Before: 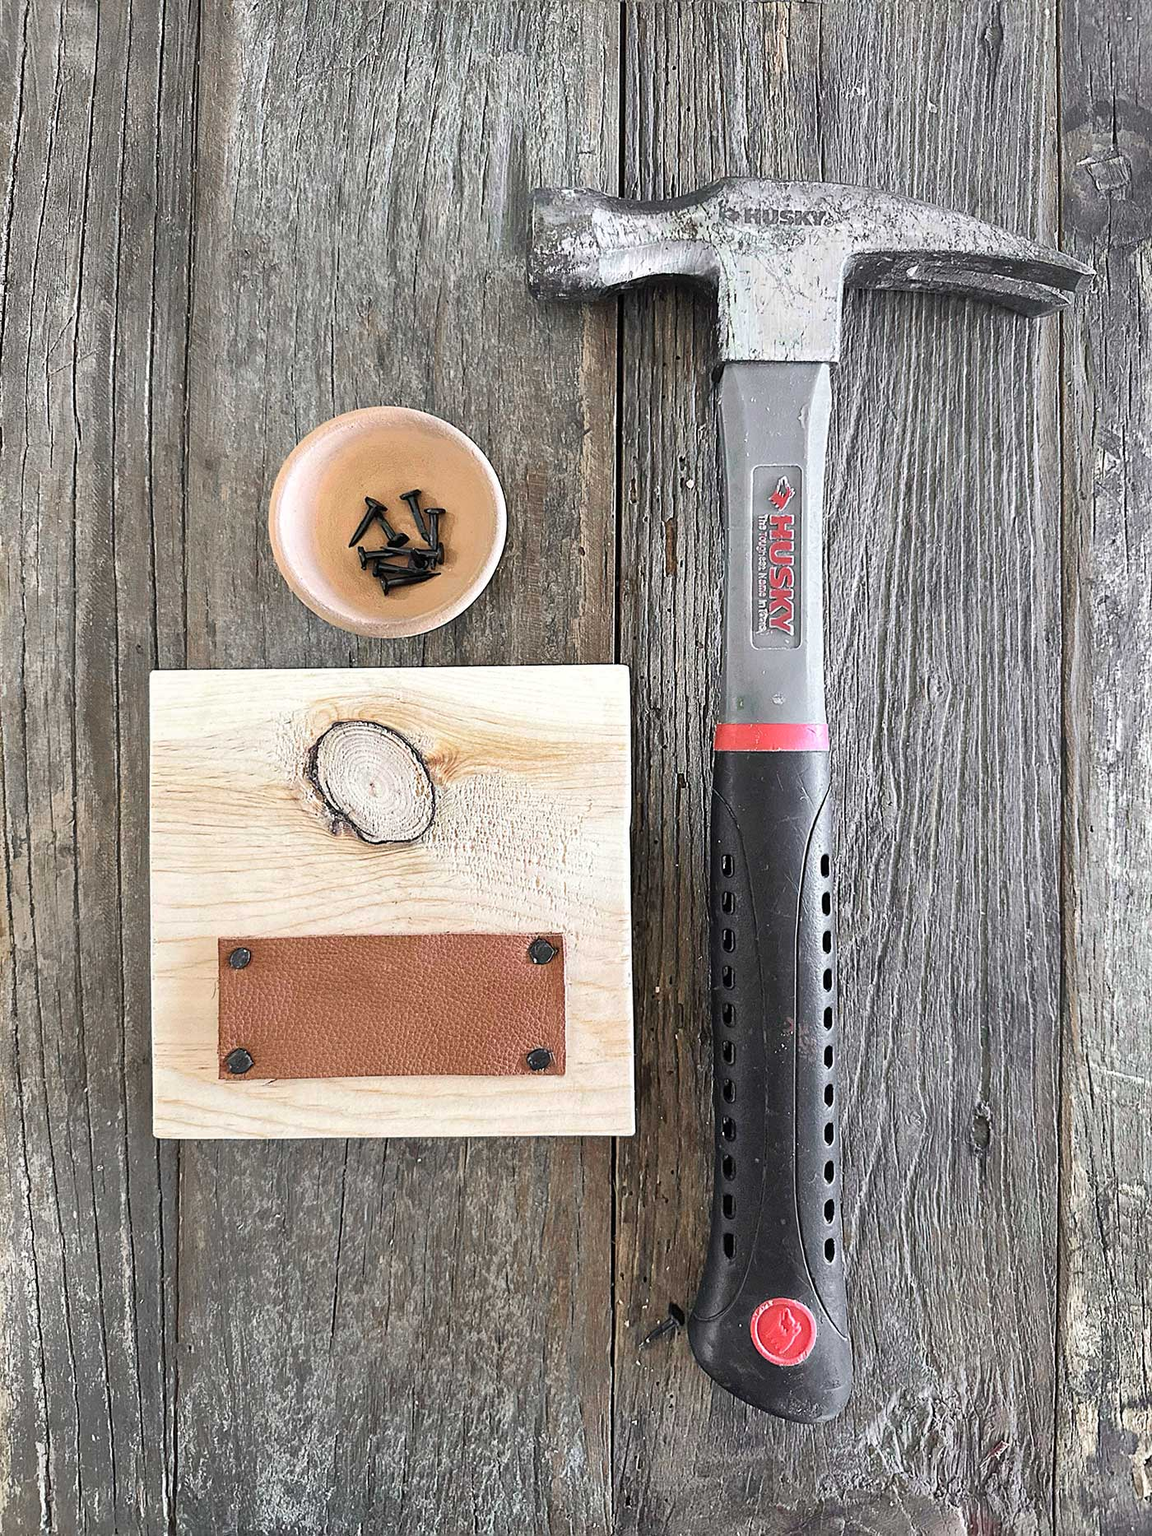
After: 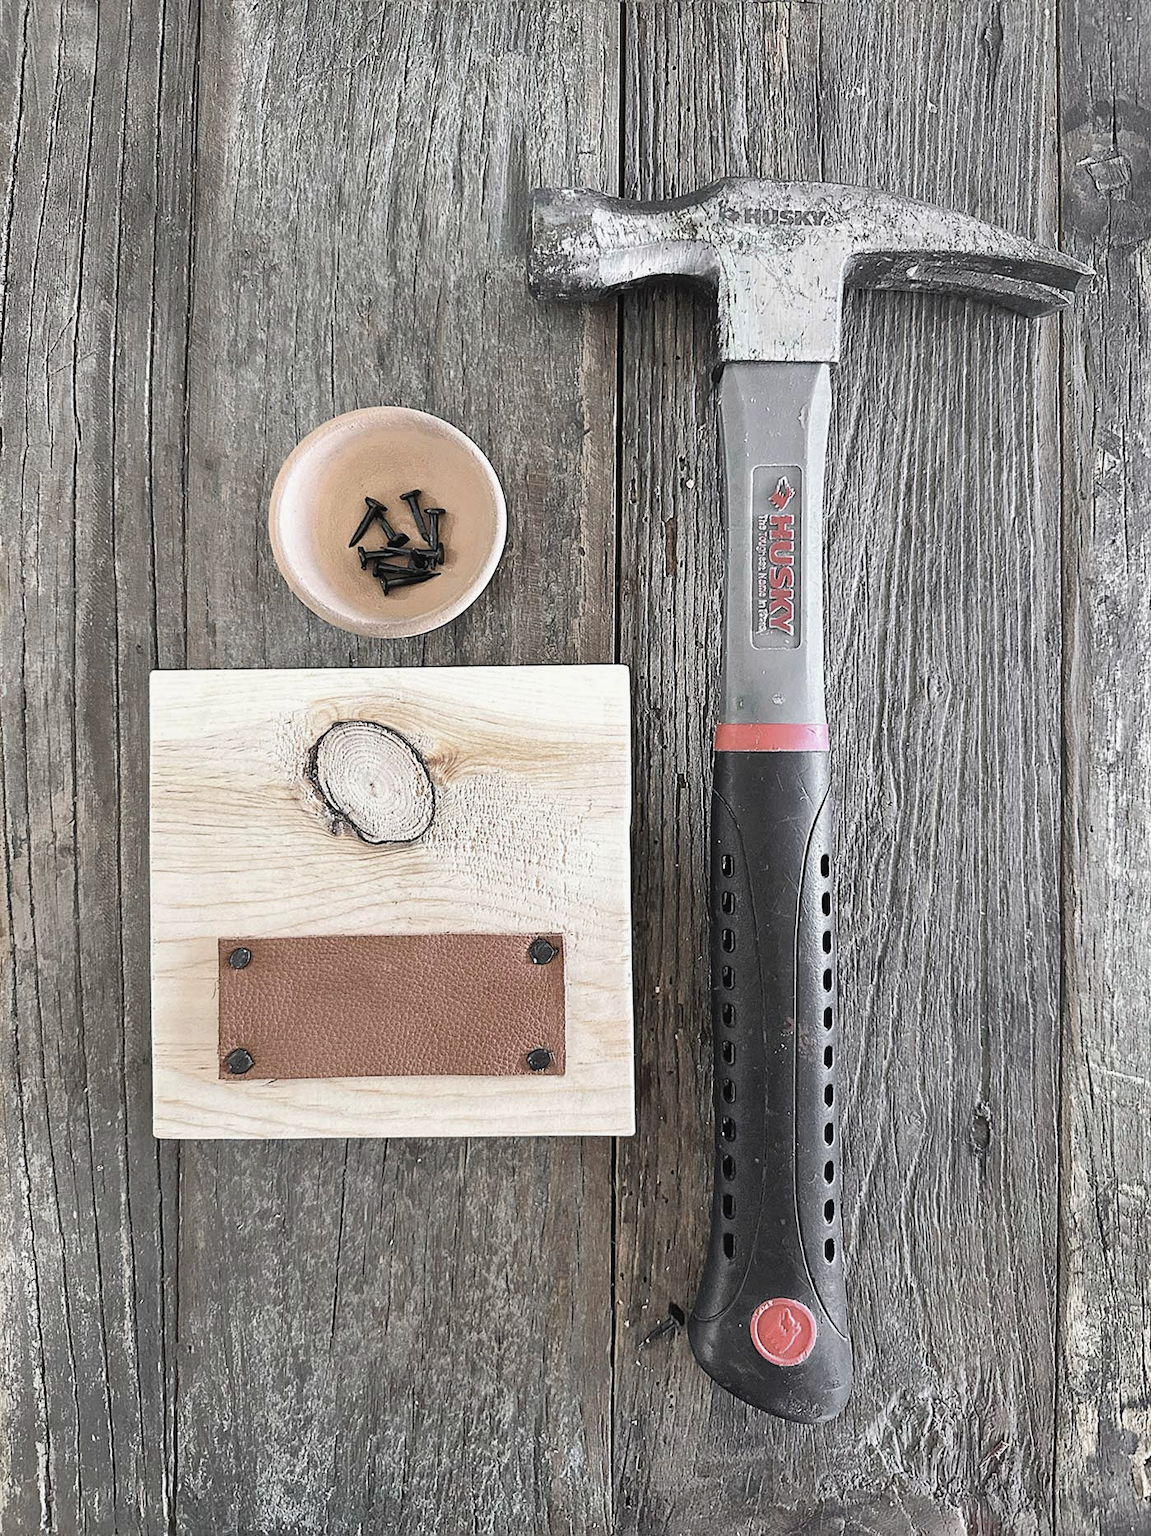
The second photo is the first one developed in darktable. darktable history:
contrast brightness saturation: contrast -0.045, saturation -0.395
